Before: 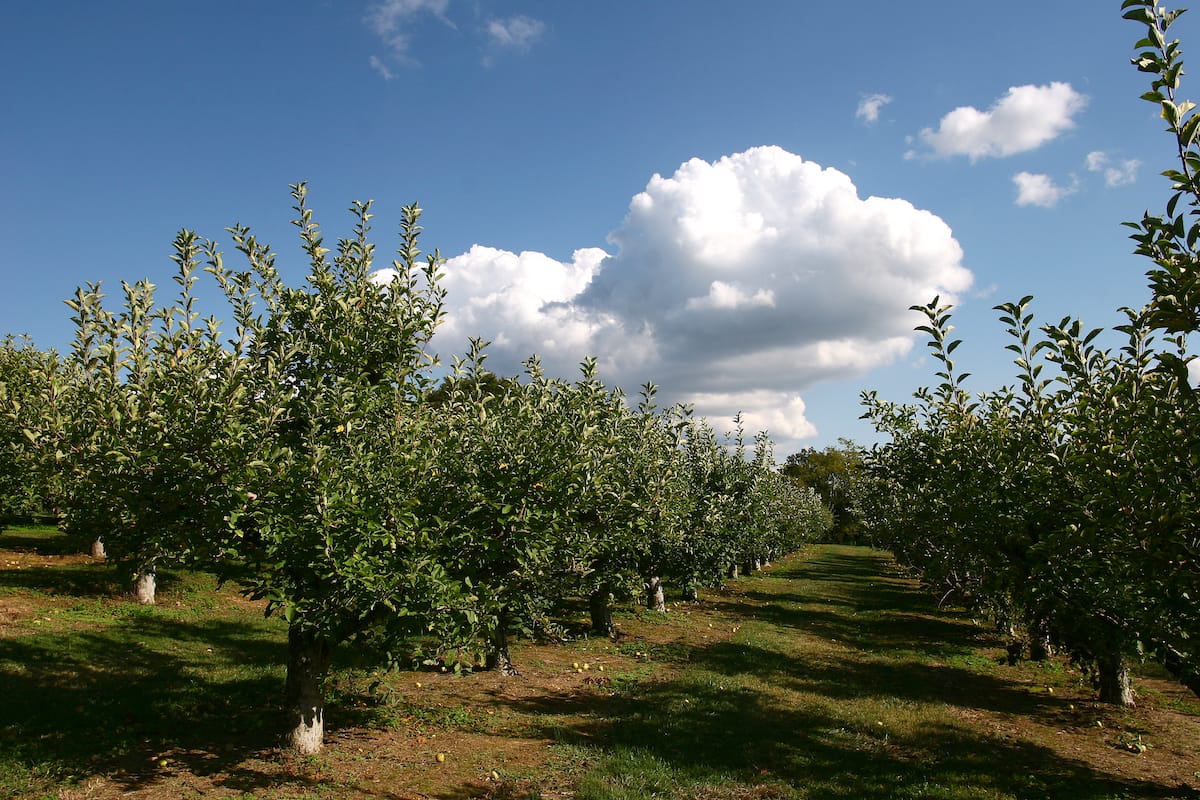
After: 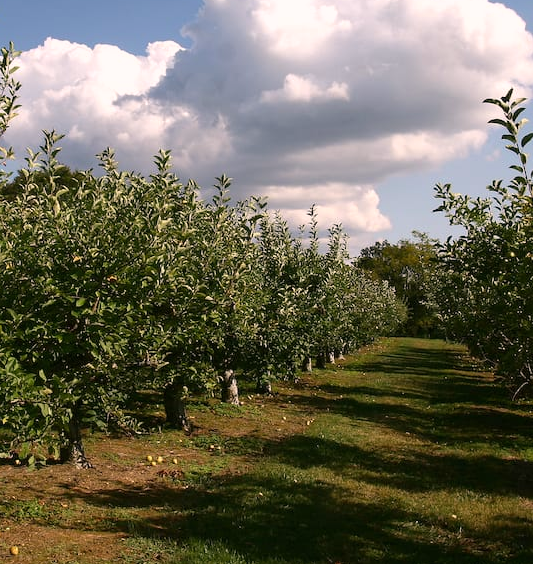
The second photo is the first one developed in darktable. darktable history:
color correction: highlights a* 7.03, highlights b* 3.82
crop: left 35.529%, top 25.942%, right 20.047%, bottom 3.457%
